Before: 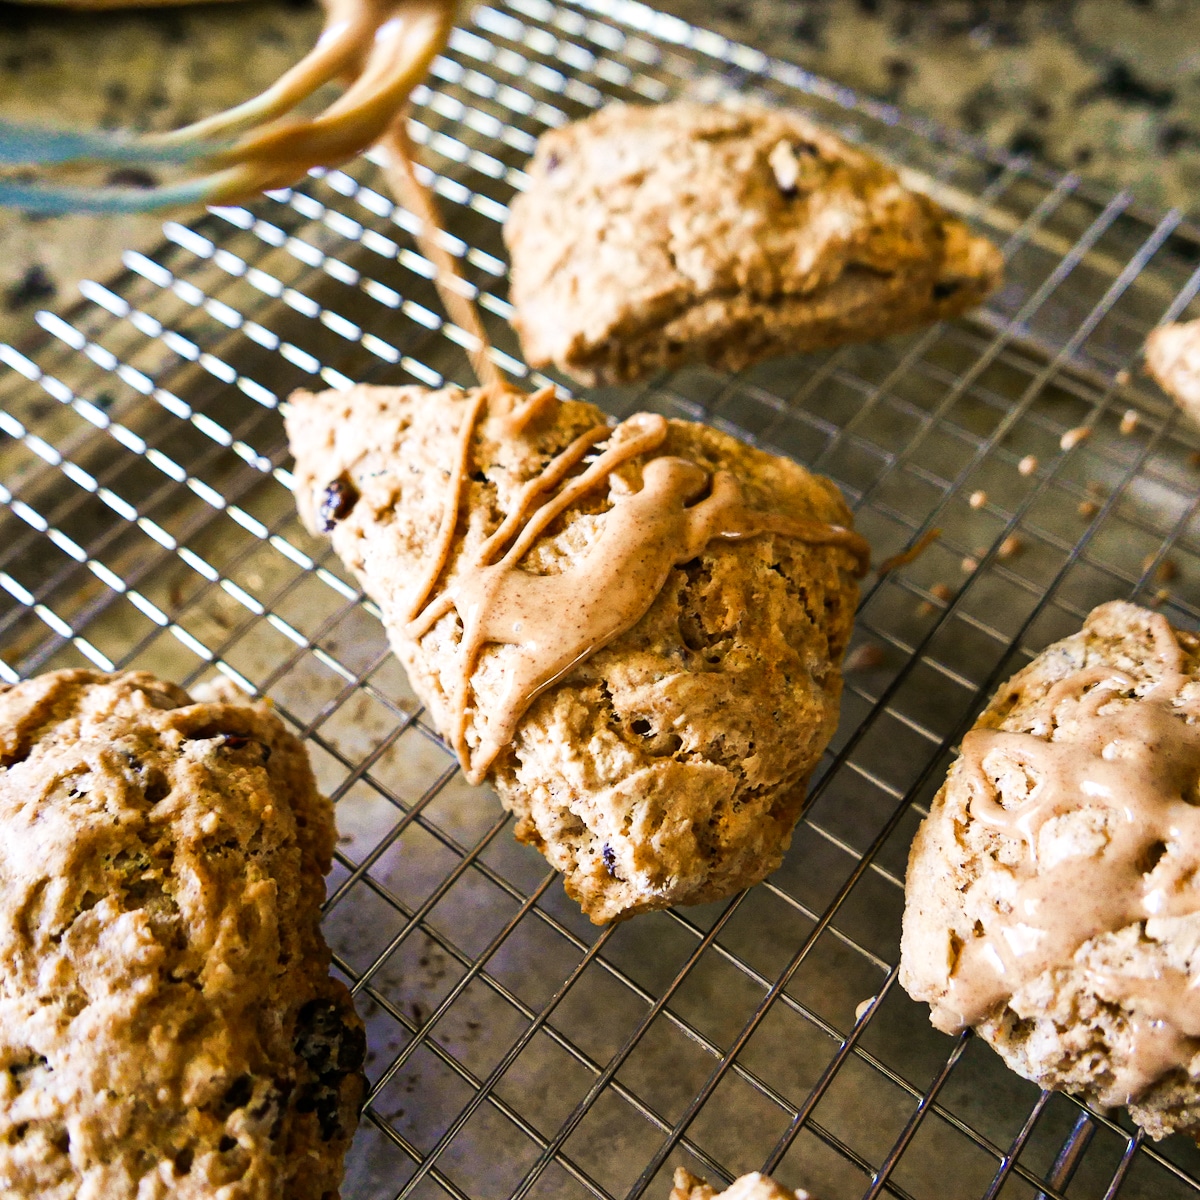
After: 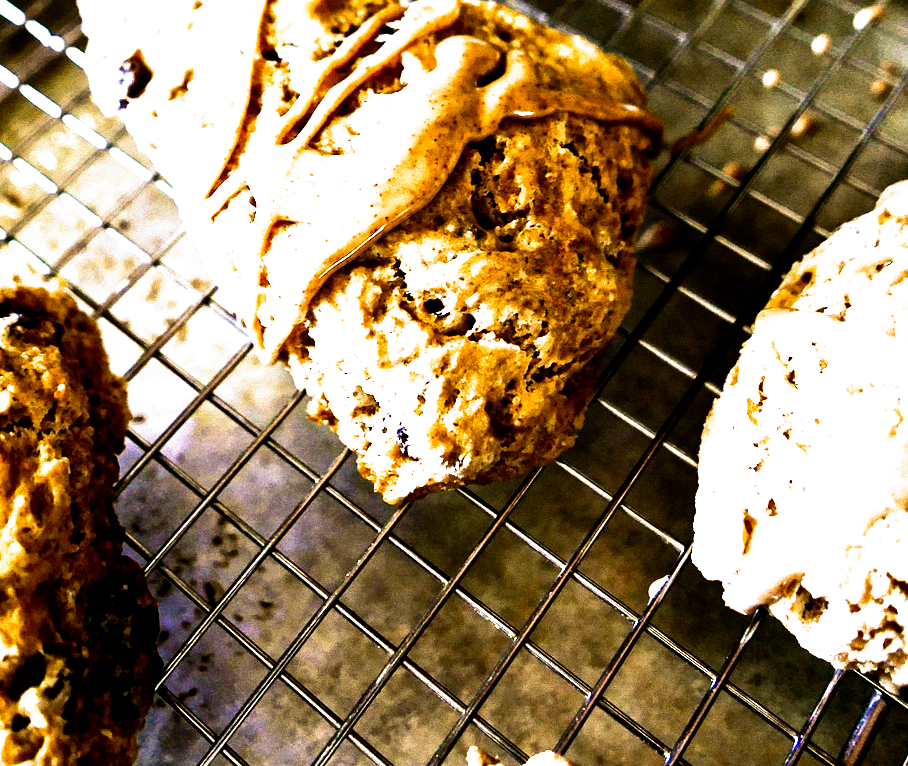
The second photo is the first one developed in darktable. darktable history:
filmic rgb: middle gray luminance 8.8%, black relative exposure -6.3 EV, white relative exposure 2.7 EV, threshold 6 EV, target black luminance 0%, hardness 4.74, latitude 73.47%, contrast 1.332, shadows ↔ highlights balance 10.13%, add noise in highlights 0, preserve chrominance no, color science v3 (2019), use custom middle-gray values true, iterations of high-quality reconstruction 0, contrast in highlights soft, enable highlight reconstruction true
tone equalizer: -8 EV -1.08 EV, -7 EV -1.01 EV, -6 EV -0.867 EV, -5 EV -0.578 EV, -3 EV 0.578 EV, -2 EV 0.867 EV, -1 EV 1.01 EV, +0 EV 1.08 EV, edges refinement/feathering 500, mask exposure compensation -1.57 EV, preserve details no
crop and rotate: left 17.299%, top 35.115%, right 7.015%, bottom 1.024%
graduated density: rotation 5.63°, offset 76.9
